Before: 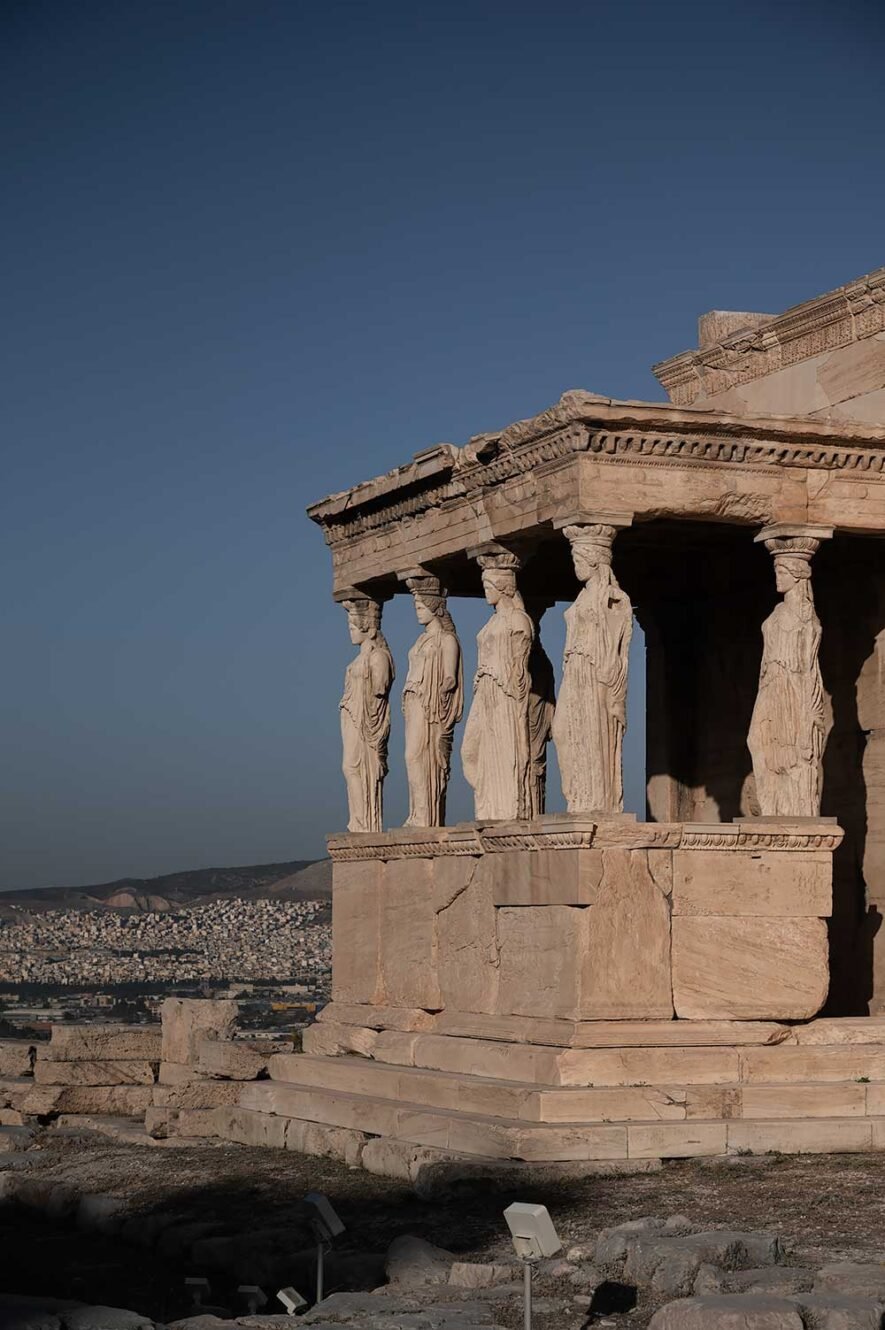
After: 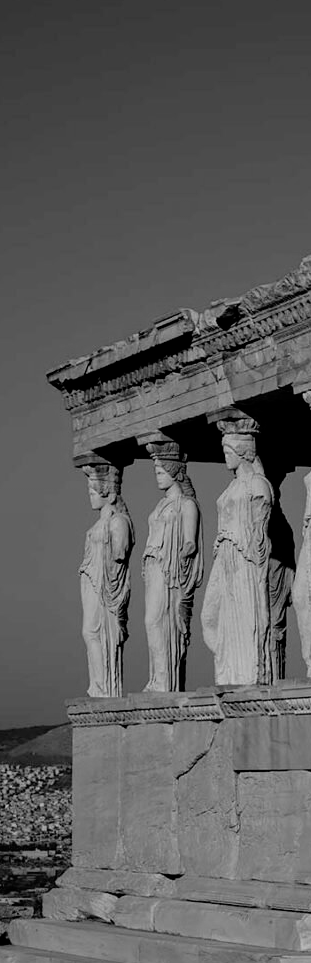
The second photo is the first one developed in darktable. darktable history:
crop and rotate: left 29.476%, top 10.214%, right 35.32%, bottom 17.333%
filmic rgb: black relative exposure -4.91 EV, white relative exposure 2.84 EV, hardness 3.7
monochrome: a 73.58, b 64.21
